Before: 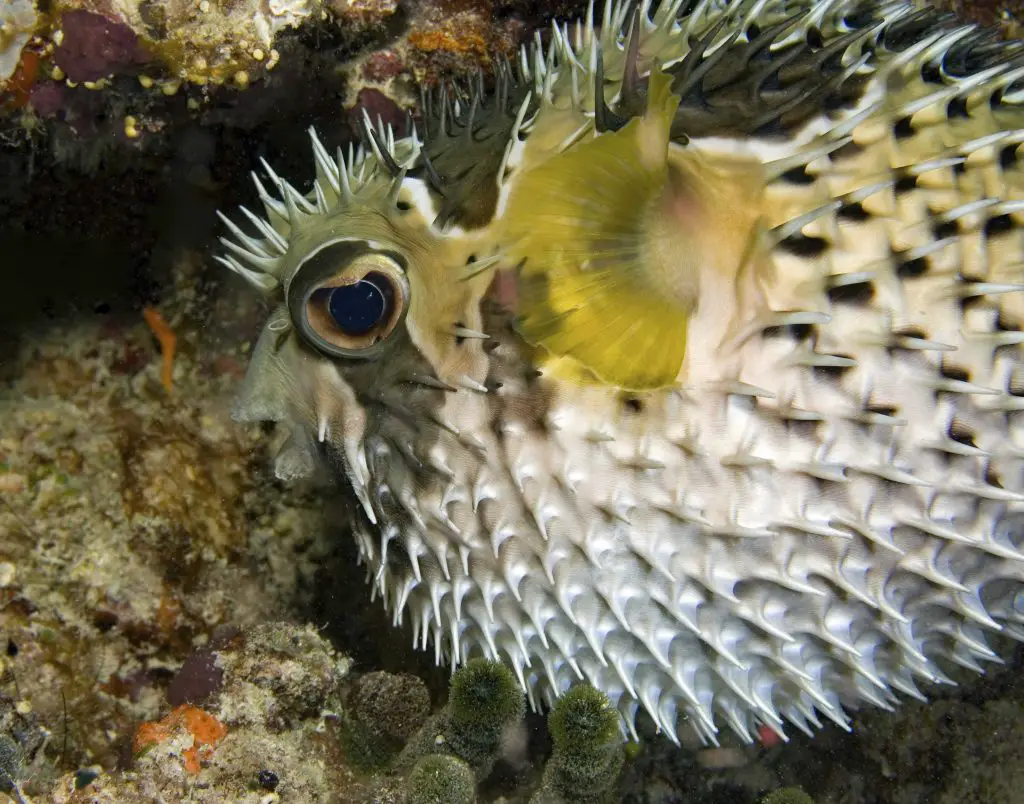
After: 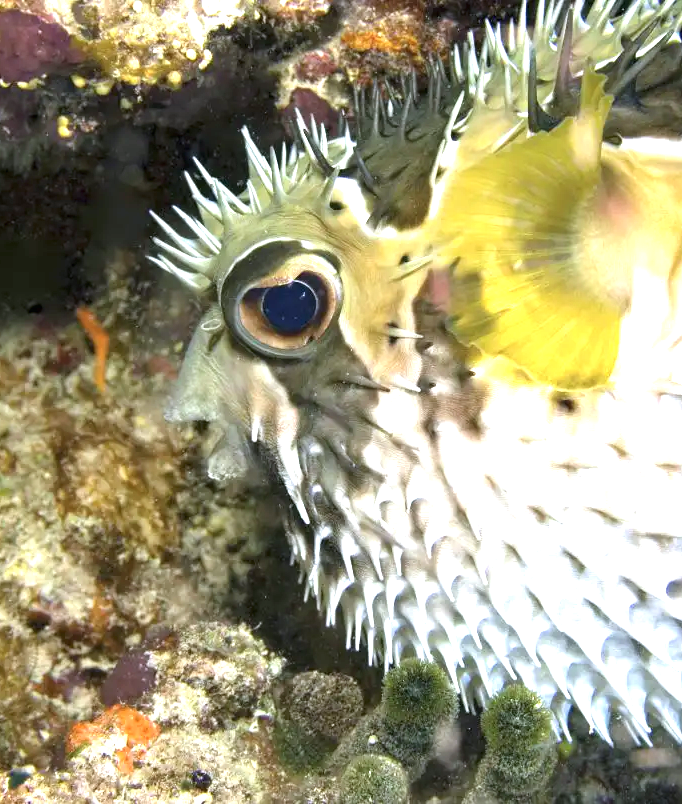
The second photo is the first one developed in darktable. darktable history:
crop and rotate: left 6.617%, right 26.717%
color calibration: illuminant as shot in camera, x 0.358, y 0.373, temperature 4628.91 K
exposure: black level correction 0, exposure 1.45 EV, compensate exposure bias true, compensate highlight preservation false
